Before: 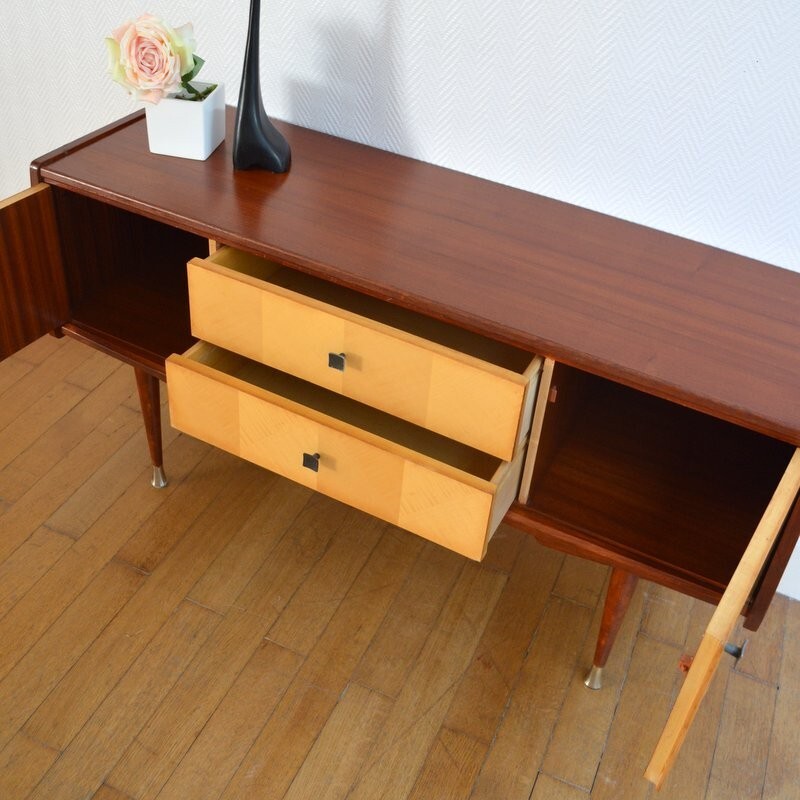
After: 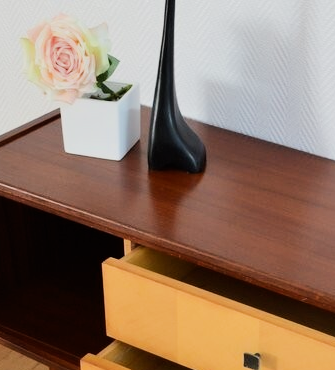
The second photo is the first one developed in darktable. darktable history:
crop and rotate: left 10.817%, top 0.062%, right 47.194%, bottom 53.626%
filmic rgb: black relative exposure -7.5 EV, white relative exposure 5 EV, hardness 3.31, contrast 1.3, contrast in shadows safe
